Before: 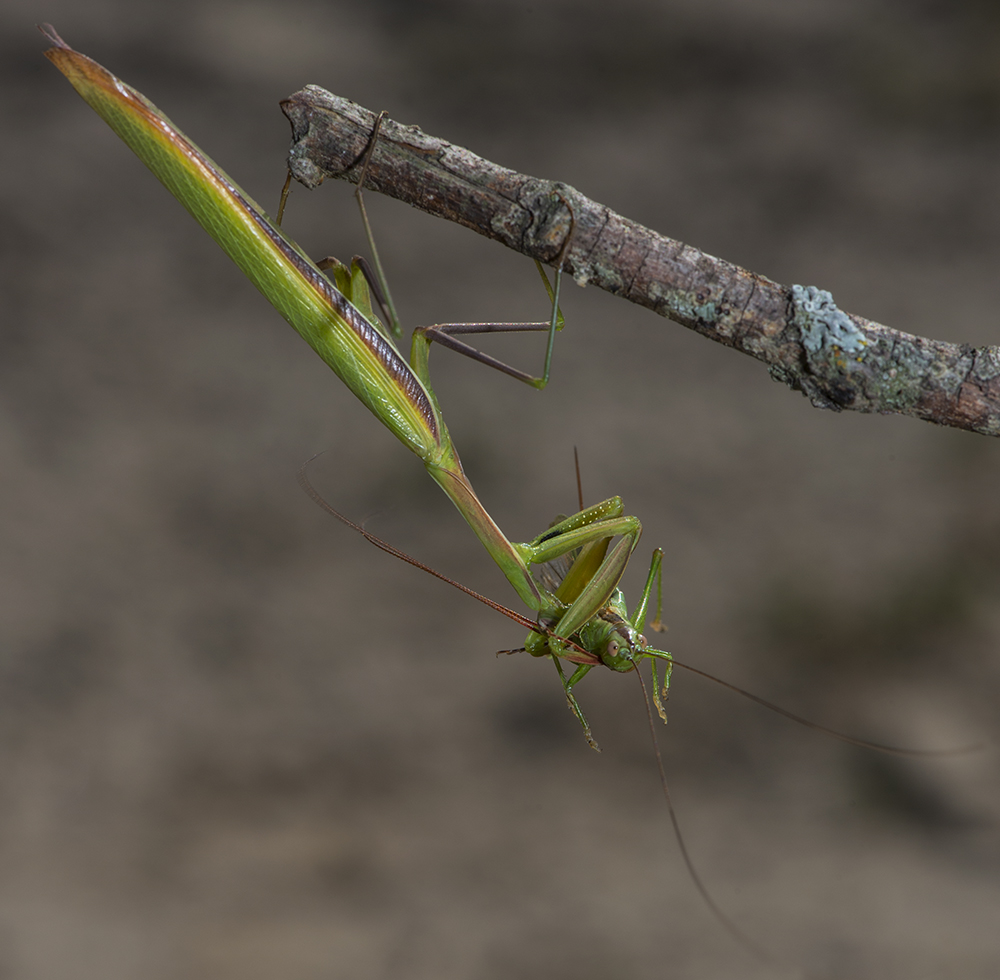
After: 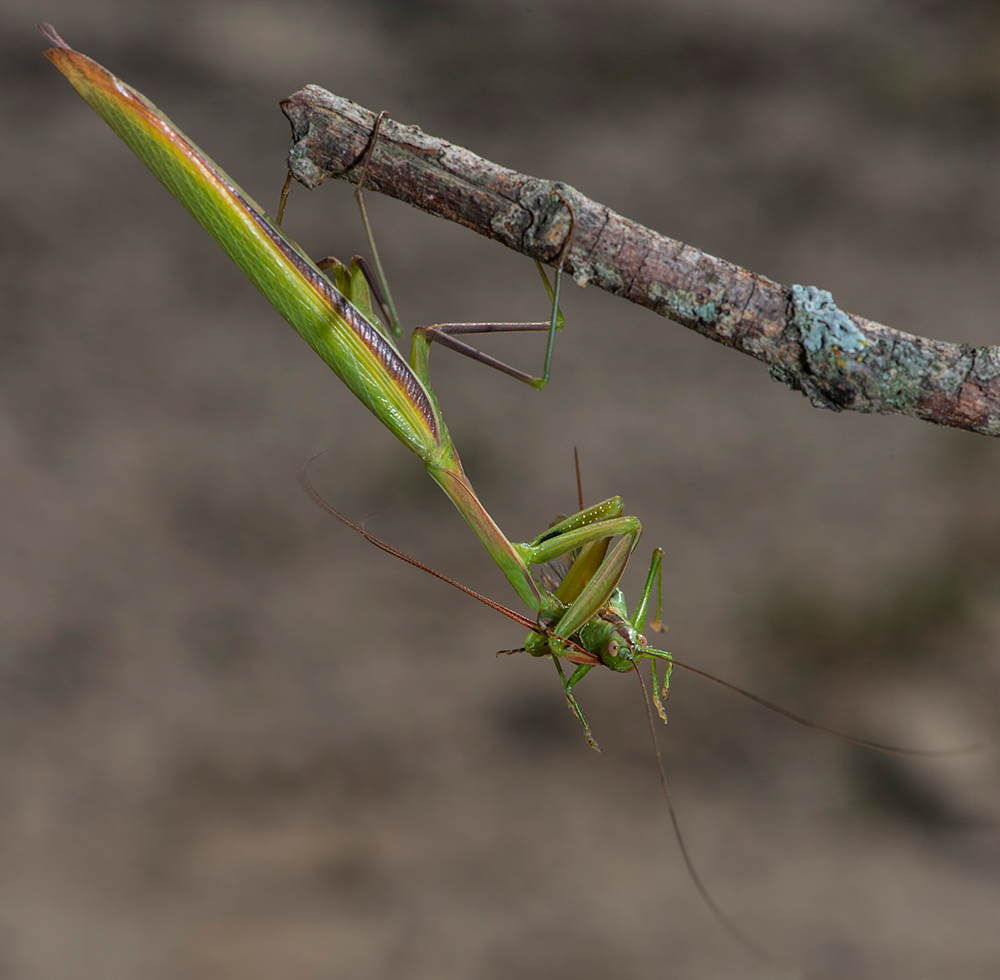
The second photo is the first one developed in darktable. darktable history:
shadows and highlights: highlights color adjustment 48.95%, soften with gaussian
